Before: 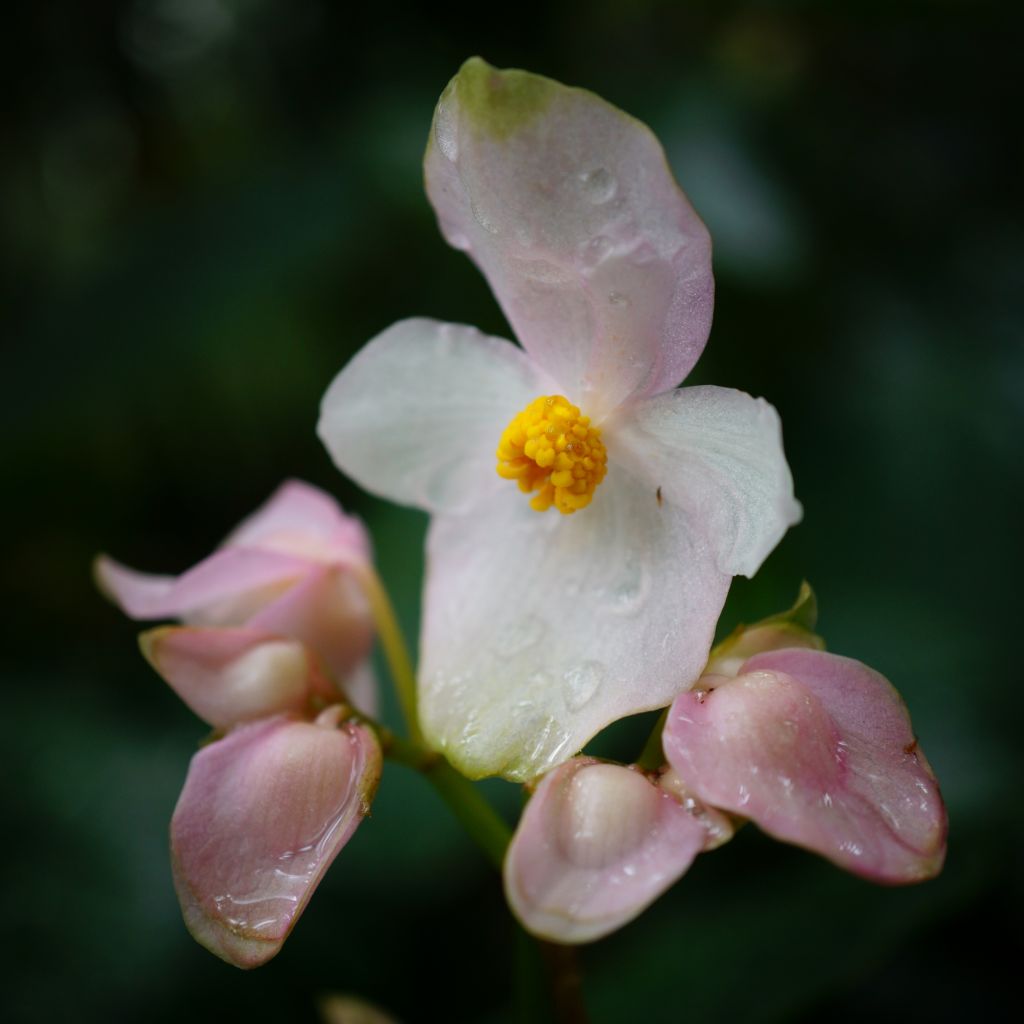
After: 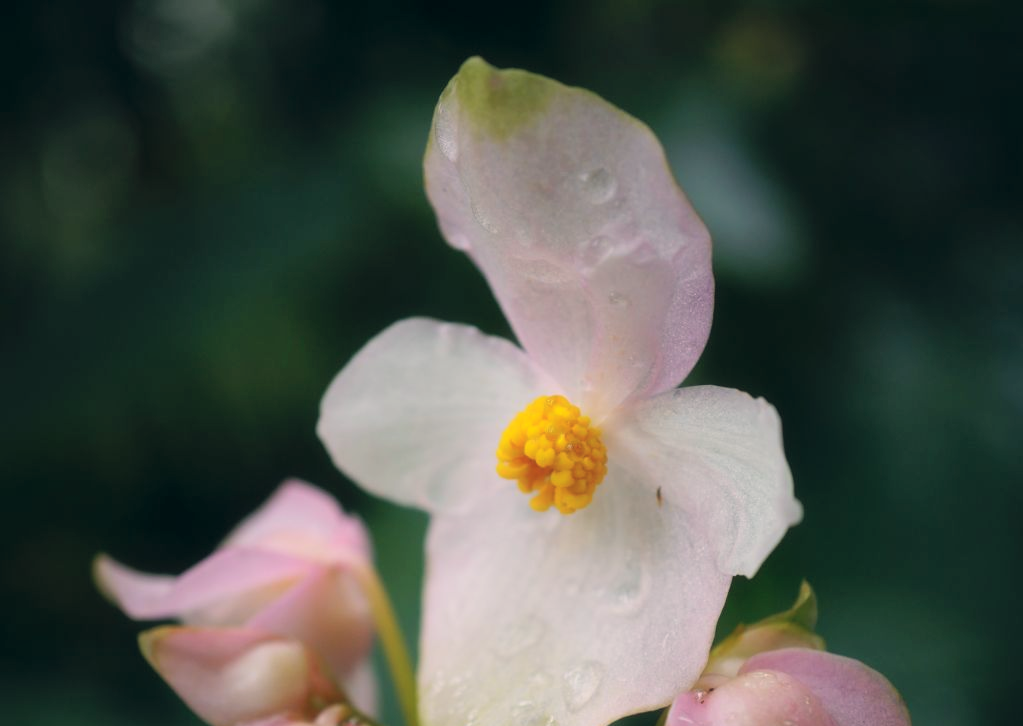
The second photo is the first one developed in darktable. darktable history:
contrast brightness saturation: brightness 0.143
haze removal: strength -0.052, compatibility mode true, adaptive false
color correction: highlights a* 5.43, highlights b* 5.33, shadows a* -4.08, shadows b* -5.21
crop: right 0%, bottom 29.076%
